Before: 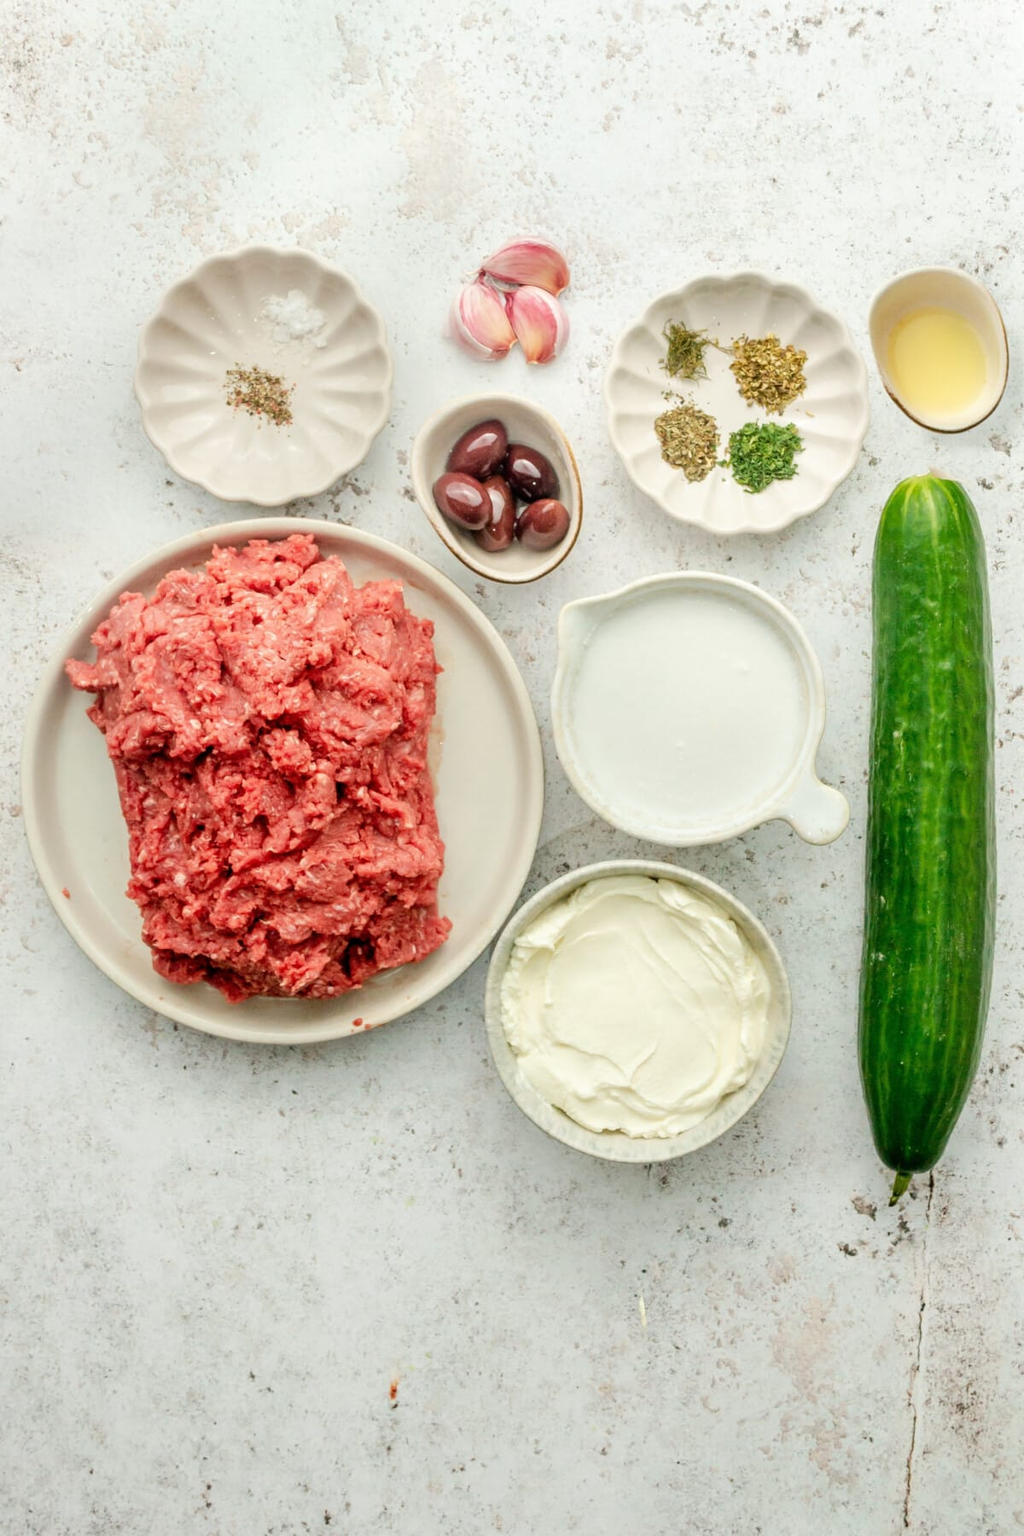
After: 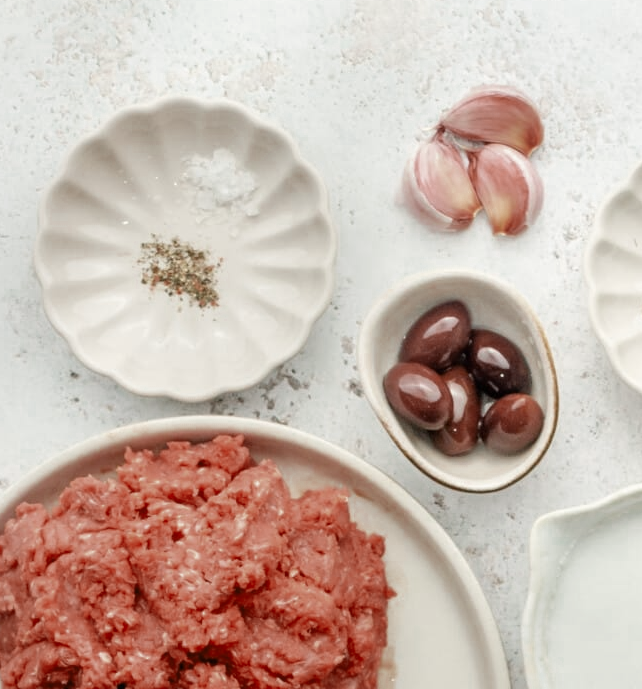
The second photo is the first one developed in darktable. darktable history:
color zones: curves: ch0 [(0, 0.5) (0.125, 0.4) (0.25, 0.5) (0.375, 0.4) (0.5, 0.4) (0.625, 0.35) (0.75, 0.35) (0.875, 0.5)]; ch1 [(0, 0.35) (0.125, 0.45) (0.25, 0.35) (0.375, 0.35) (0.5, 0.35) (0.625, 0.35) (0.75, 0.45) (0.875, 0.35)]; ch2 [(0, 0.6) (0.125, 0.5) (0.25, 0.5) (0.375, 0.6) (0.5, 0.6) (0.625, 0.5) (0.75, 0.5) (0.875, 0.5)], mix 40.67%
crop: left 10.365%, top 10.659%, right 36.076%, bottom 51.034%
